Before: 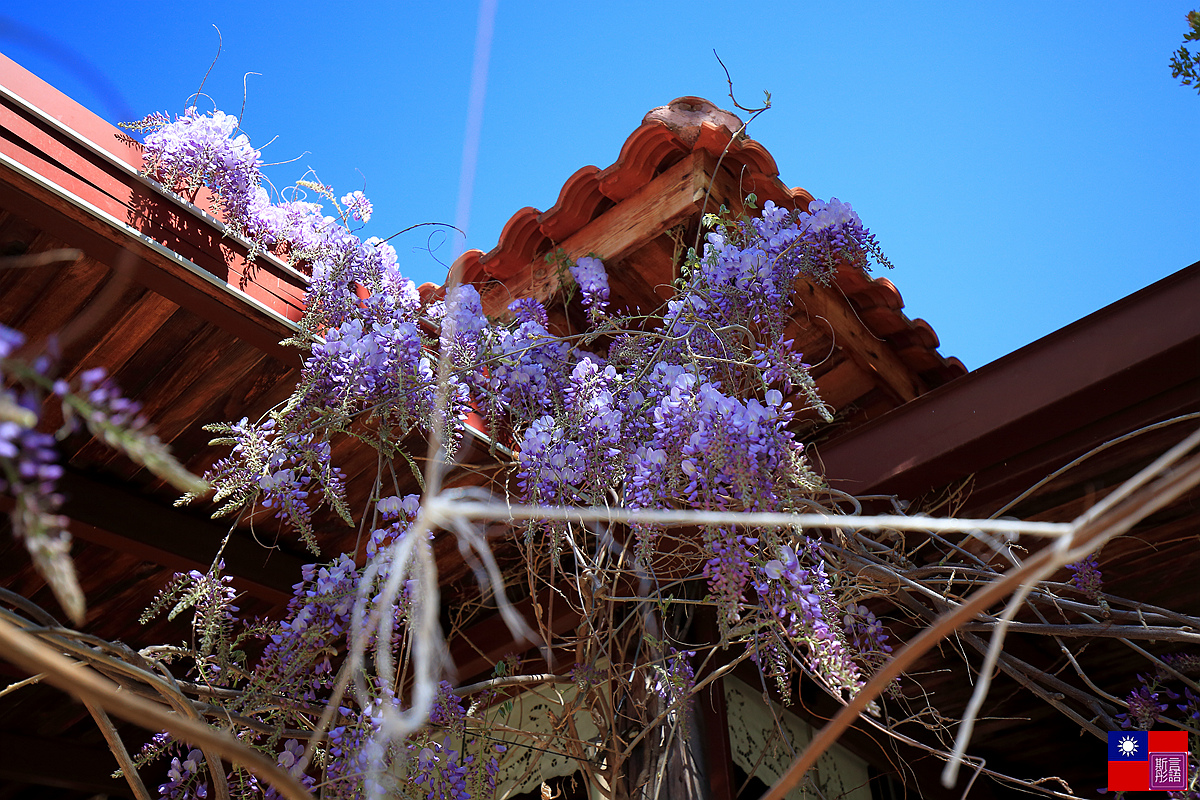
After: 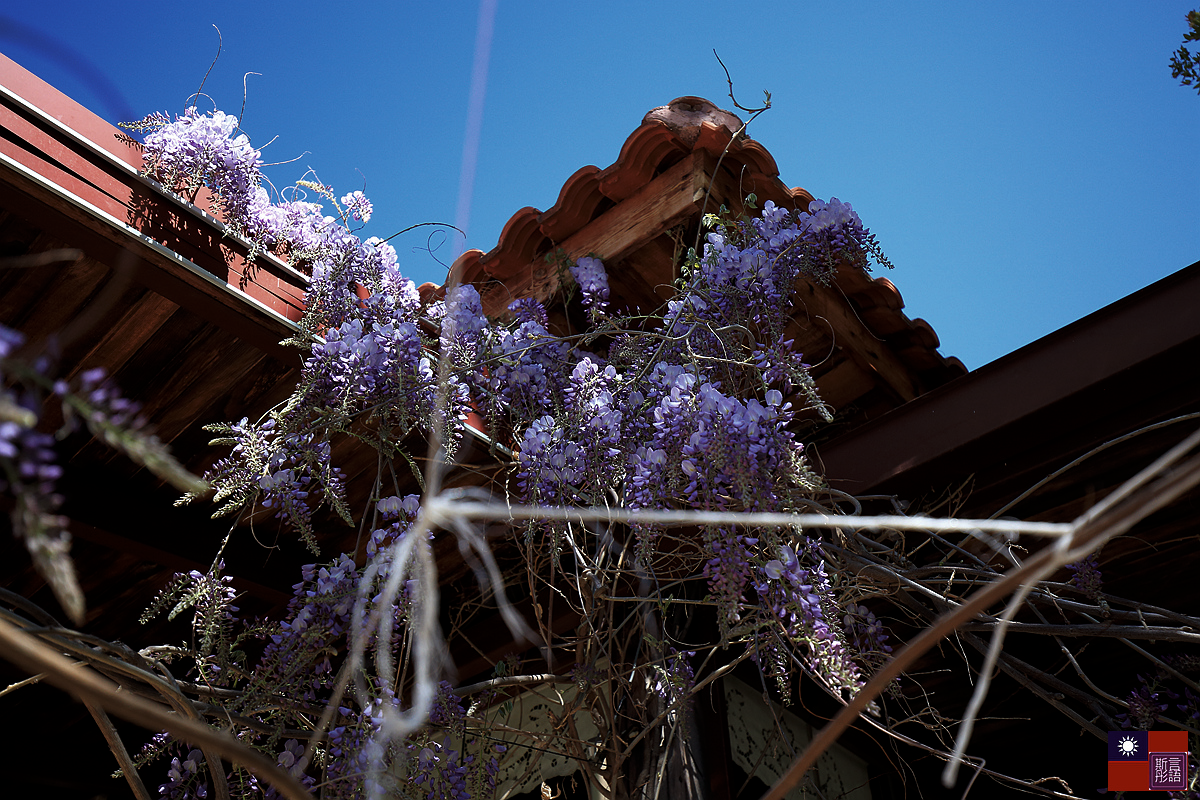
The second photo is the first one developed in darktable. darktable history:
levels: mode automatic, gray 59.33%, levels [0.016, 0.484, 0.953]
exposure: black level correction 0.001, exposure -0.124 EV, compensate highlight preservation false
